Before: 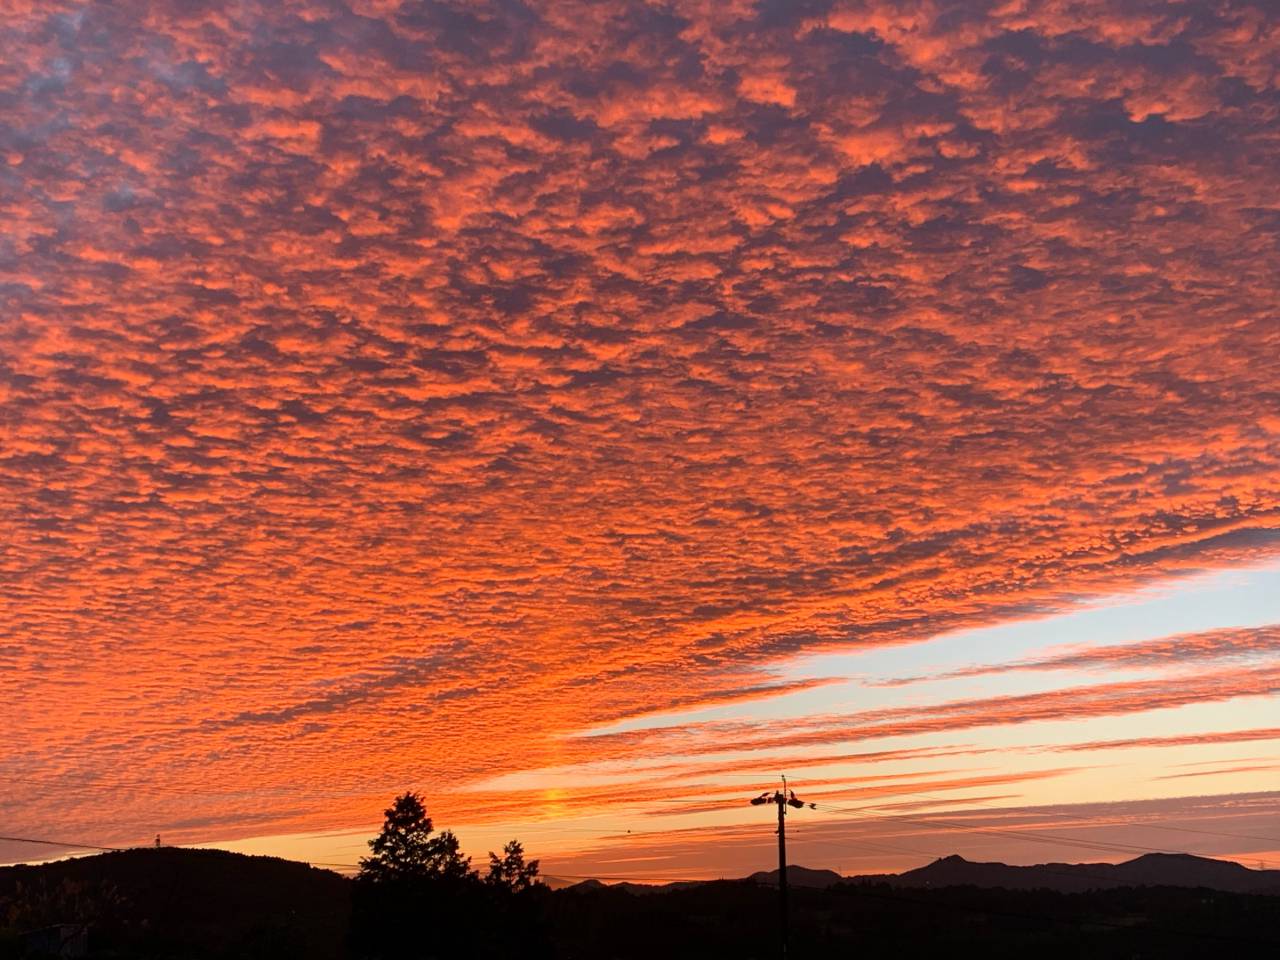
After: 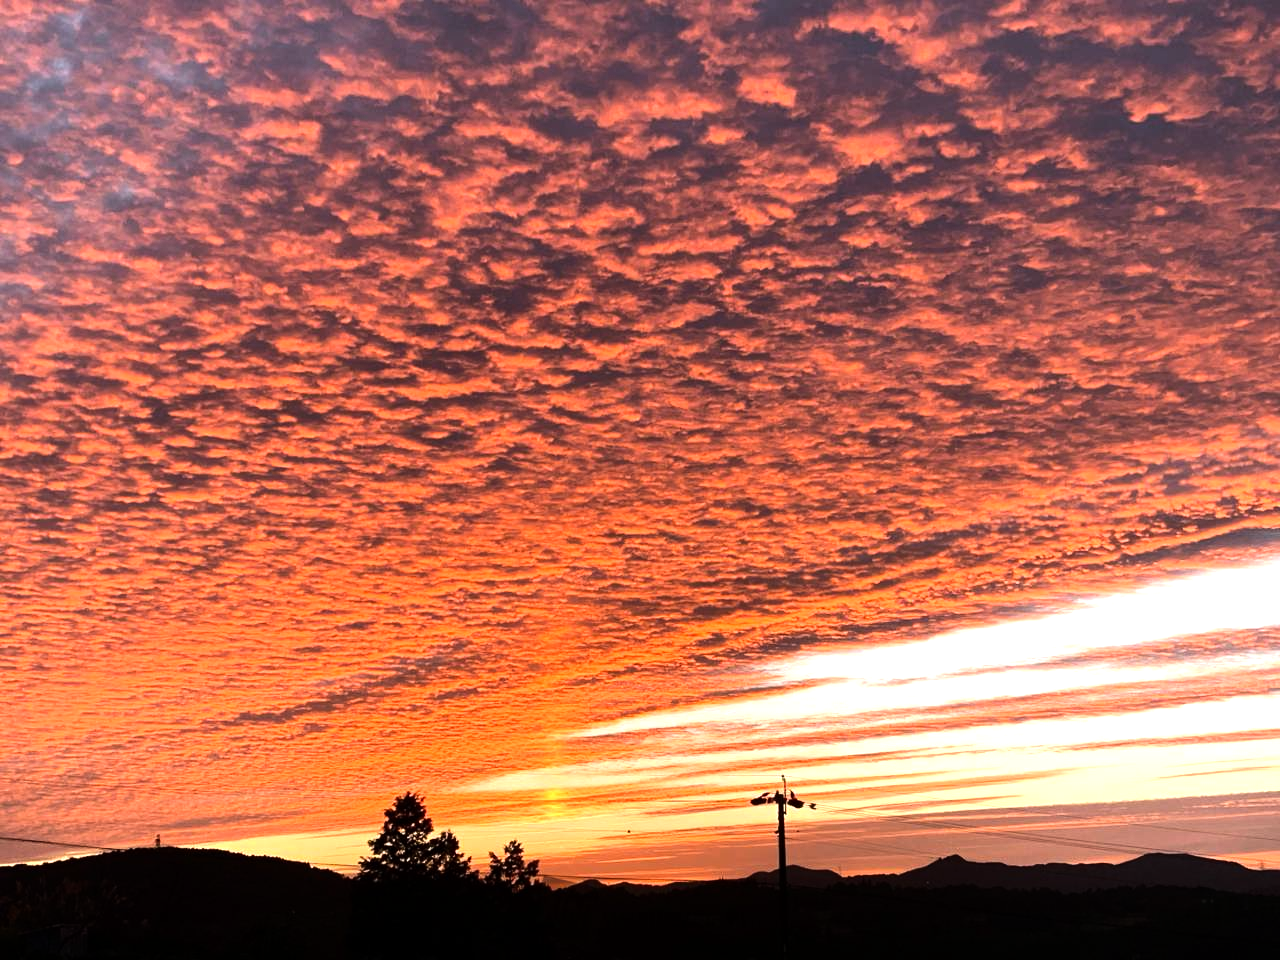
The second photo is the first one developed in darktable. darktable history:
tone equalizer: -8 EV -1.05 EV, -7 EV -1.04 EV, -6 EV -0.899 EV, -5 EV -0.56 EV, -3 EV 0.544 EV, -2 EV 0.856 EV, -1 EV 0.999 EV, +0 EV 1.08 EV, edges refinement/feathering 500, mask exposure compensation -1.57 EV, preserve details no
